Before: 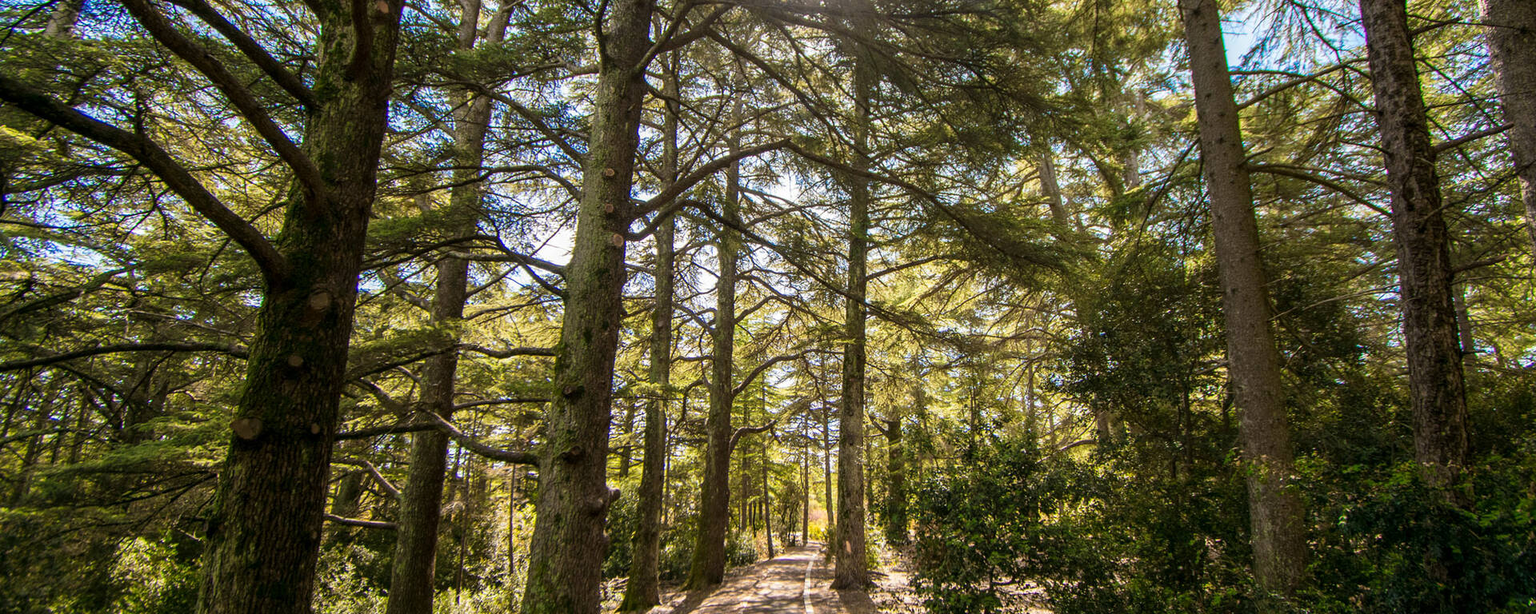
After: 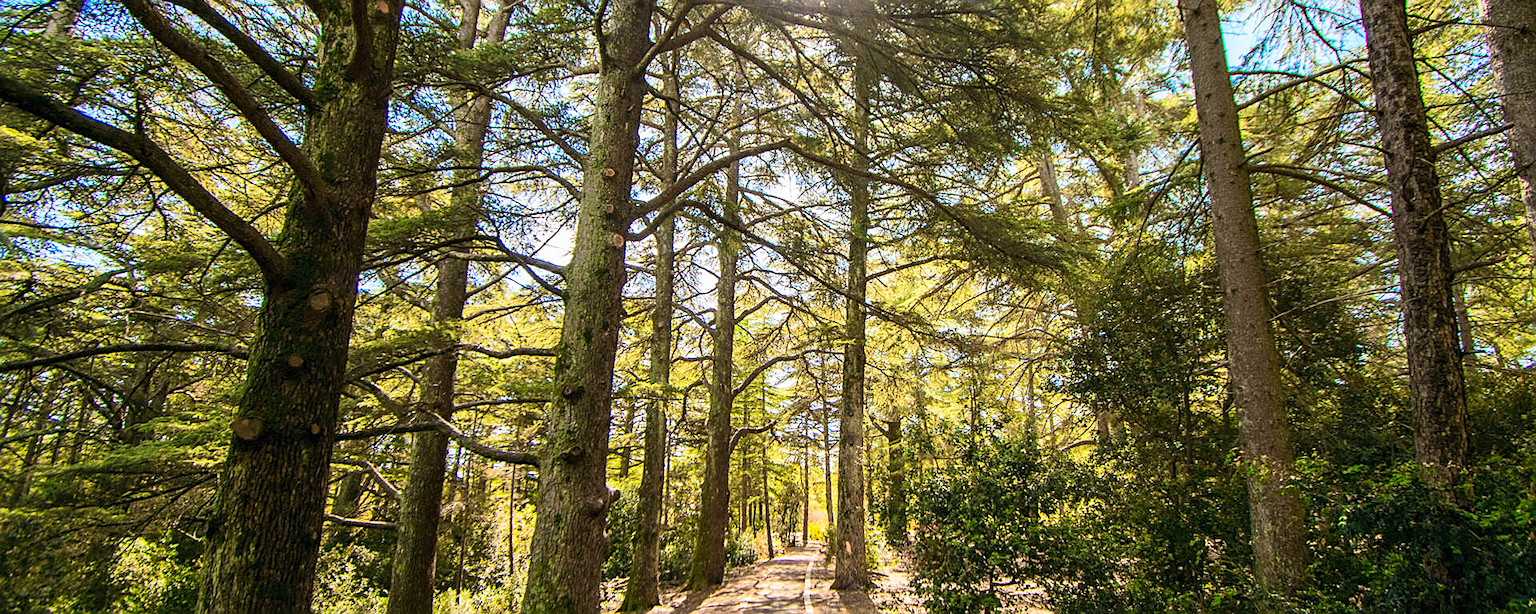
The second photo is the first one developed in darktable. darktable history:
base curve: curves: ch0 [(0, 0) (0.262, 0.32) (0.722, 0.705) (1, 1)]
contrast brightness saturation: contrast 0.2, brightness 0.16, saturation 0.22
sharpen: on, module defaults
